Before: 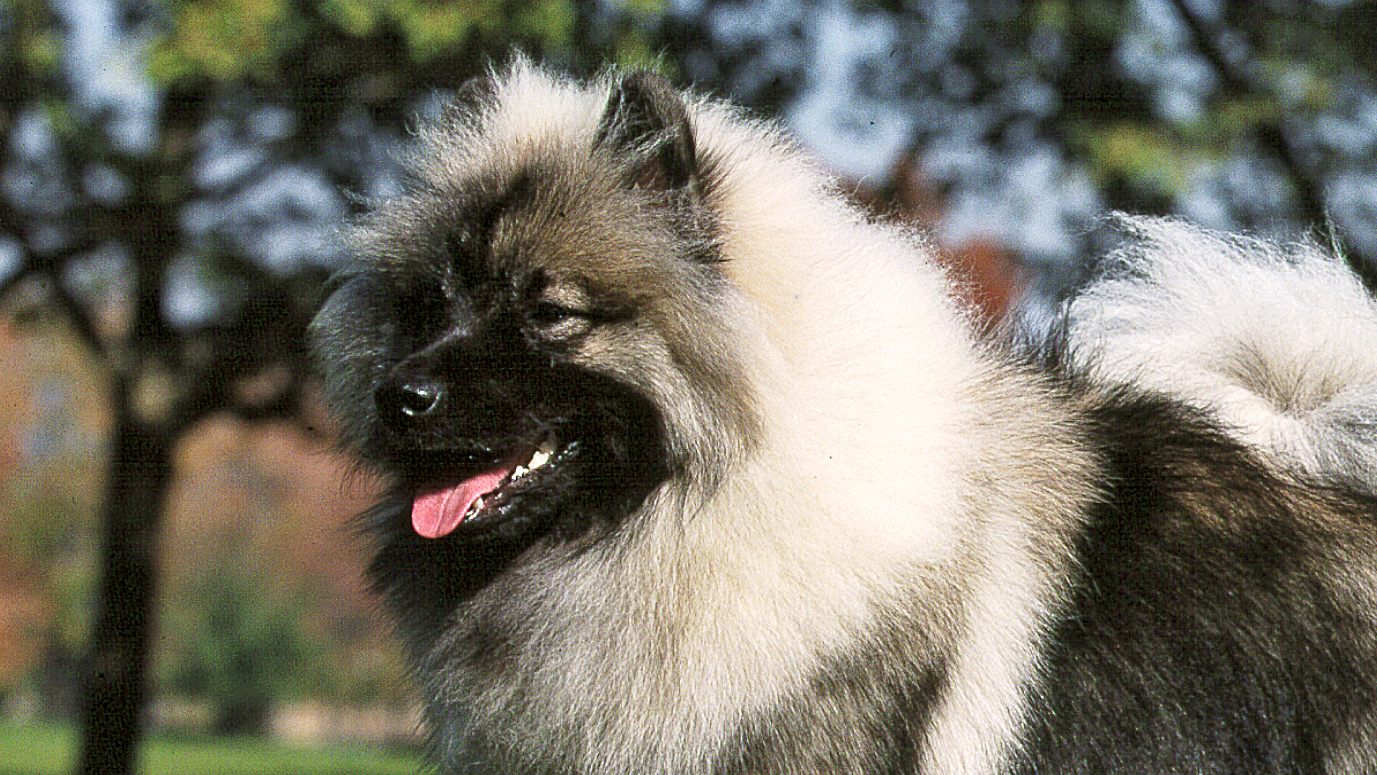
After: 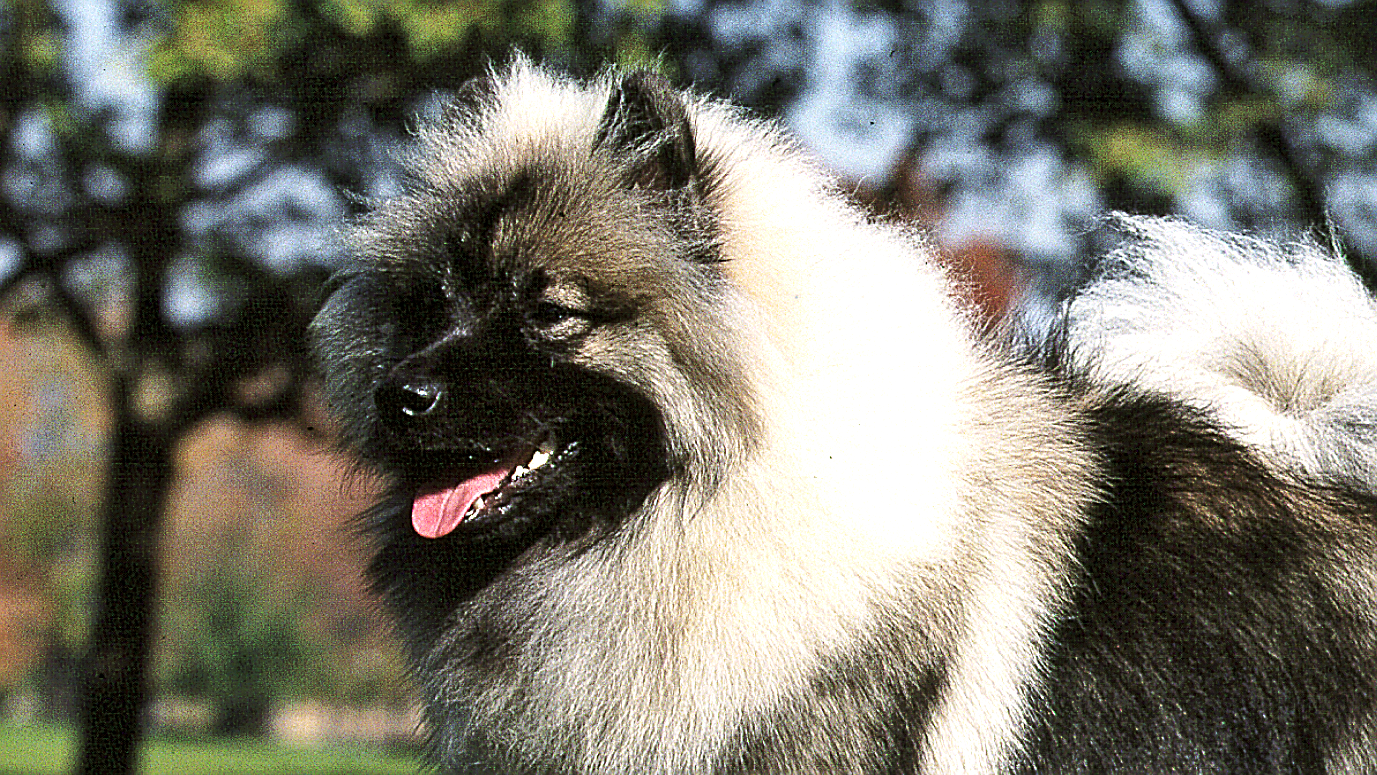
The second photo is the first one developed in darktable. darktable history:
sharpen: amount 0.497
tone equalizer: -8 EV -0.429 EV, -7 EV -0.402 EV, -6 EV -0.36 EV, -5 EV -0.204 EV, -3 EV 0.249 EV, -2 EV 0.313 EV, -1 EV 0.365 EV, +0 EV 0.445 EV, edges refinement/feathering 500, mask exposure compensation -1.57 EV, preserve details no
